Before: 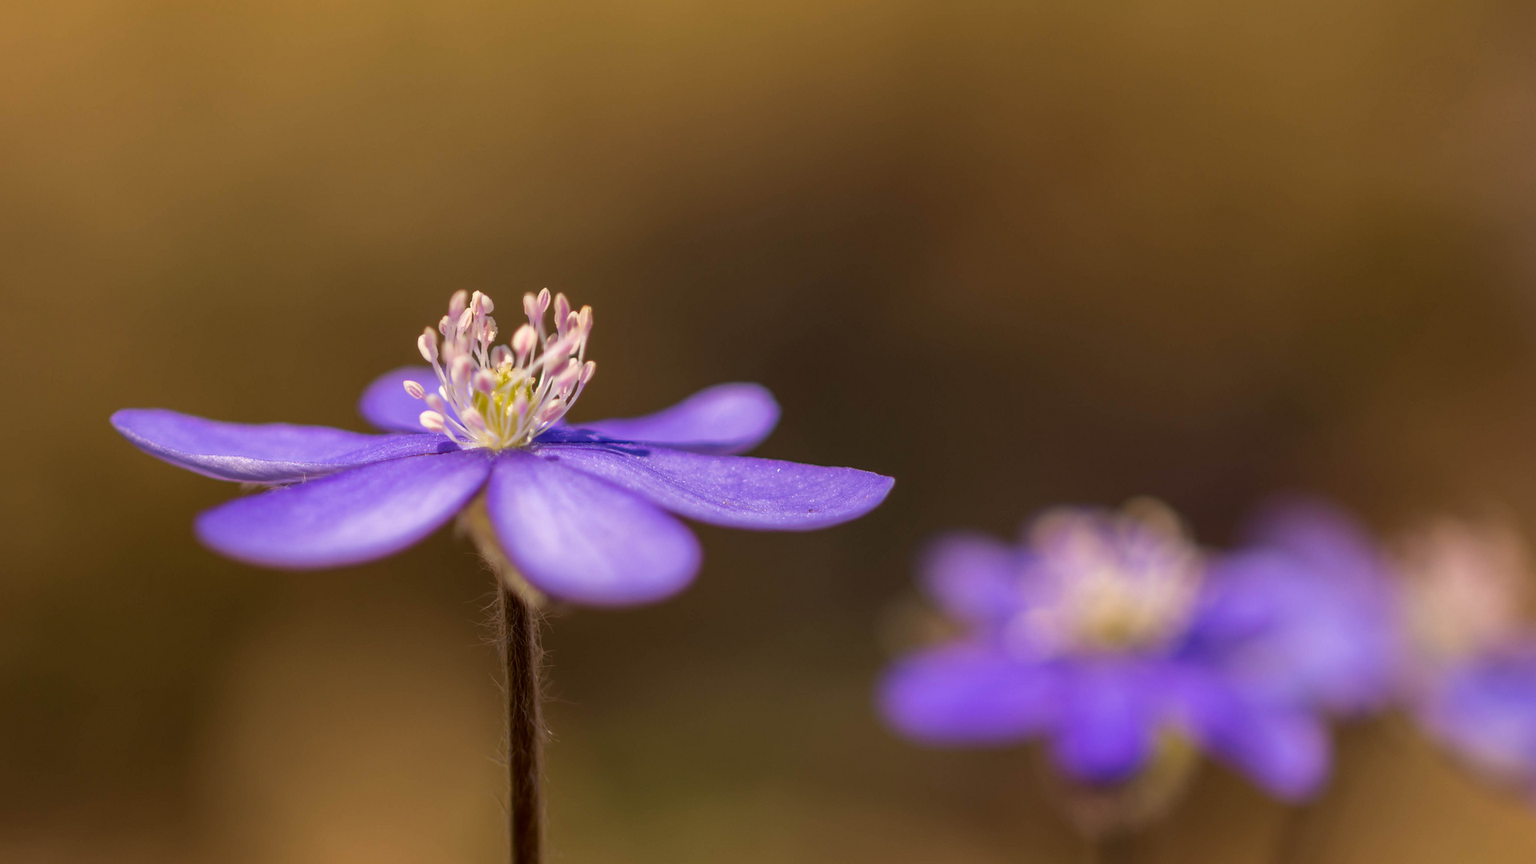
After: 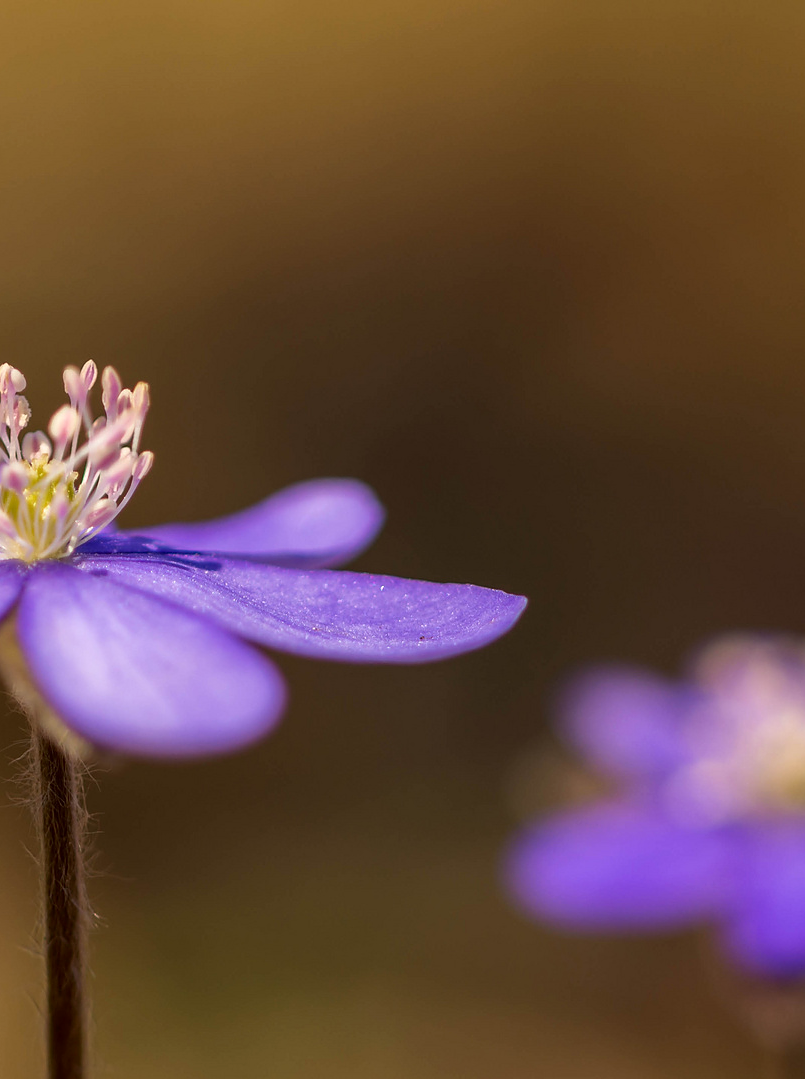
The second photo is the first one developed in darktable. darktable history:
sharpen: radius 0.981, amount 0.603
crop: left 30.8%, right 27.233%
contrast brightness saturation: contrast 0.072
